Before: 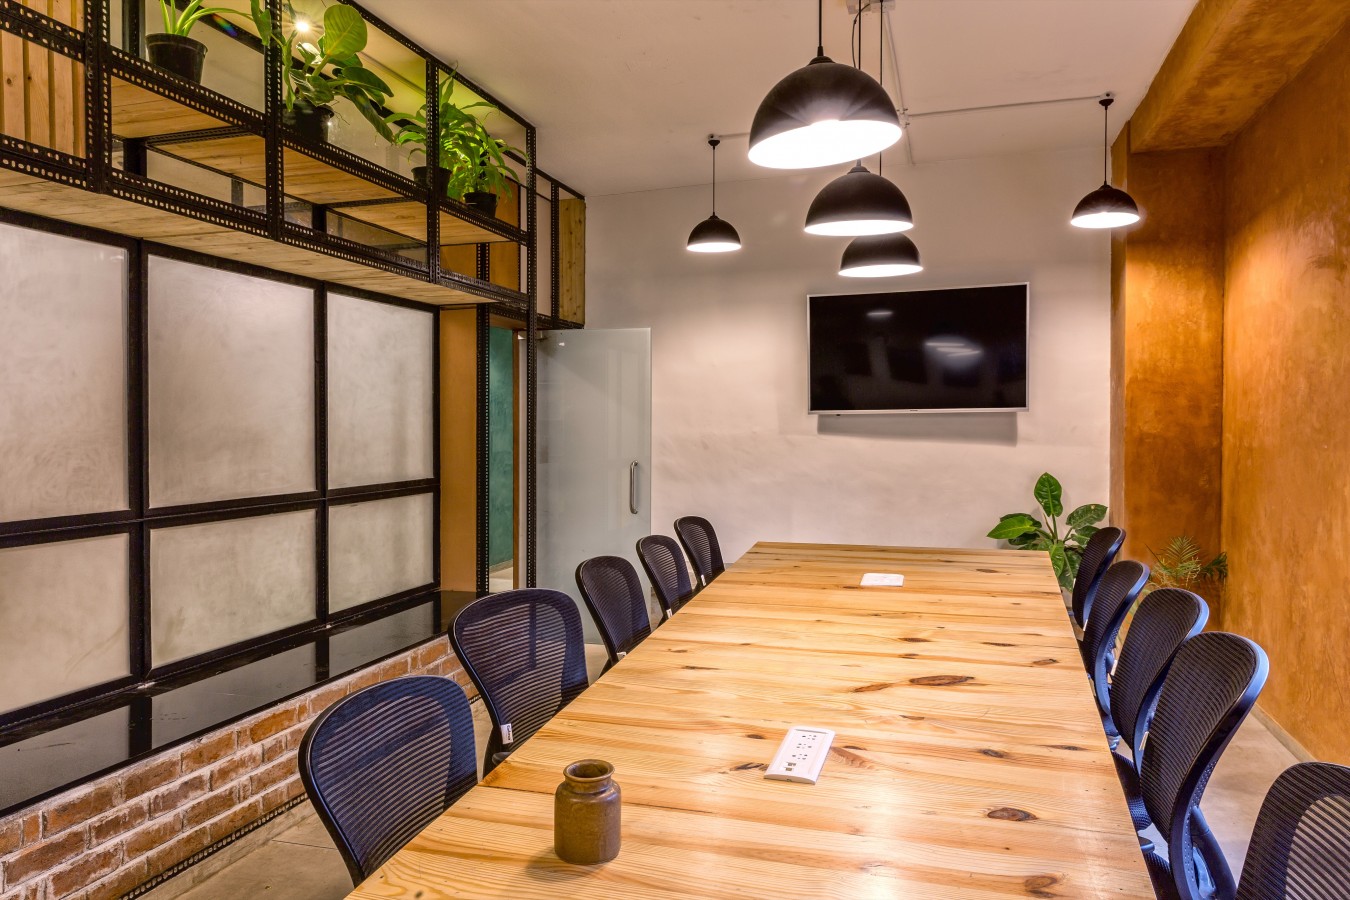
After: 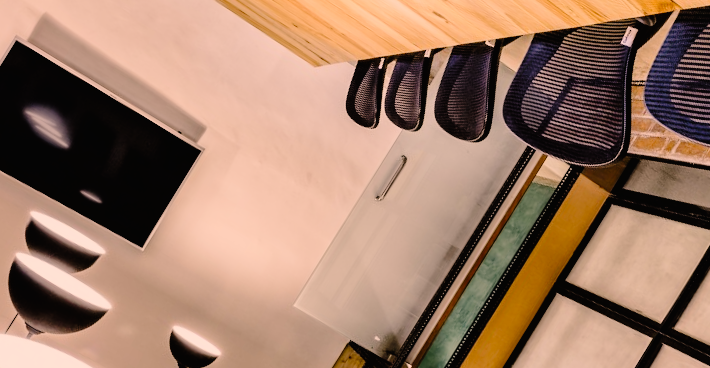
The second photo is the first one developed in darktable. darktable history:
filmic rgb: black relative exposure -7.49 EV, white relative exposure 5 EV, hardness 3.34, contrast 1.296
contrast brightness saturation: saturation -0.065
crop and rotate: angle 148.16°, left 9.101%, top 15.681%, right 4.5%, bottom 17.081%
tone curve: curves: ch0 [(0, 0.01) (0.052, 0.045) (0.136, 0.133) (0.275, 0.35) (0.43, 0.54) (0.676, 0.751) (0.89, 0.919) (1, 1)]; ch1 [(0, 0) (0.094, 0.081) (0.285, 0.299) (0.385, 0.403) (0.447, 0.429) (0.495, 0.496) (0.544, 0.552) (0.589, 0.612) (0.722, 0.728) (1, 1)]; ch2 [(0, 0) (0.257, 0.217) (0.43, 0.421) (0.498, 0.507) (0.531, 0.544) (0.56, 0.579) (0.625, 0.642) (1, 1)], preserve colors none
color correction: highlights a* 11.64, highlights b* 12.06
